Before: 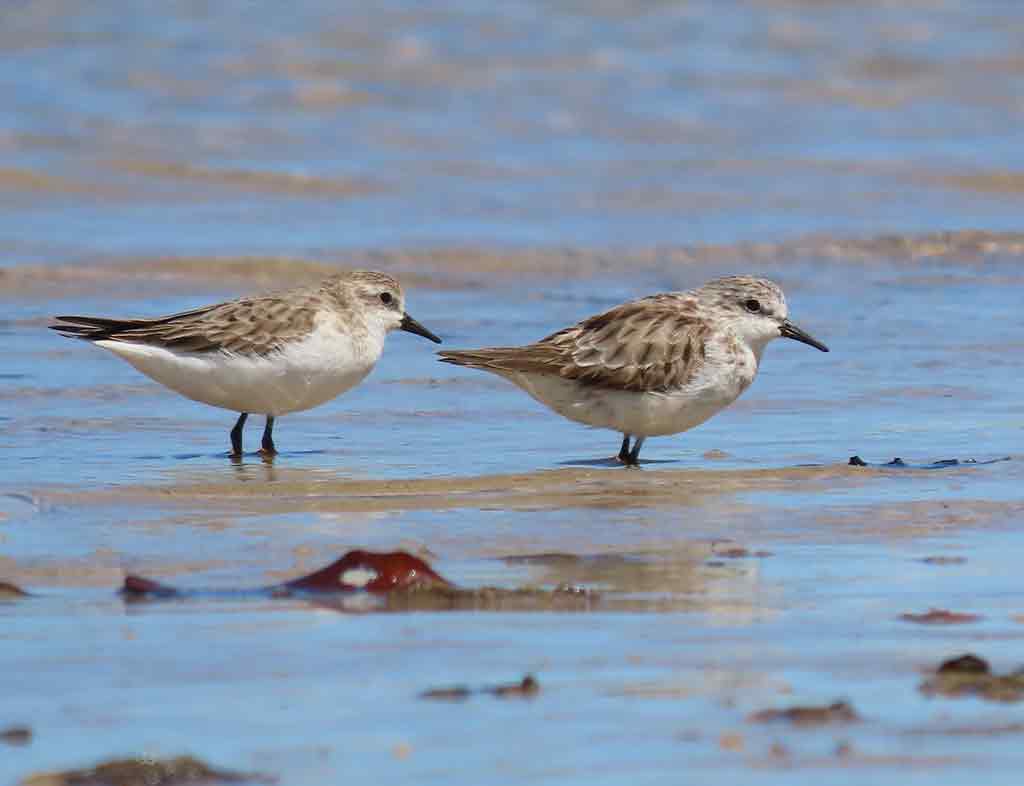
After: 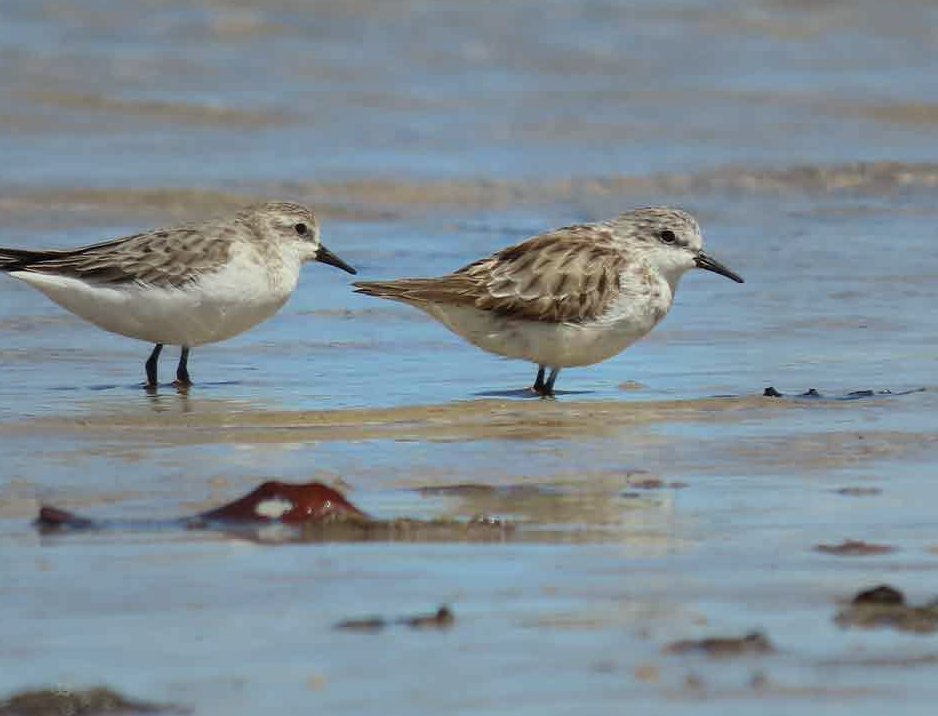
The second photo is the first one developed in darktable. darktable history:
vignetting: fall-off start 31.15%, fall-off radius 34.11%, brightness -0.187, saturation -0.309
crop and rotate: left 8.323%, top 8.814%
color correction: highlights a* -4.6, highlights b* 5.03, saturation 0.948
